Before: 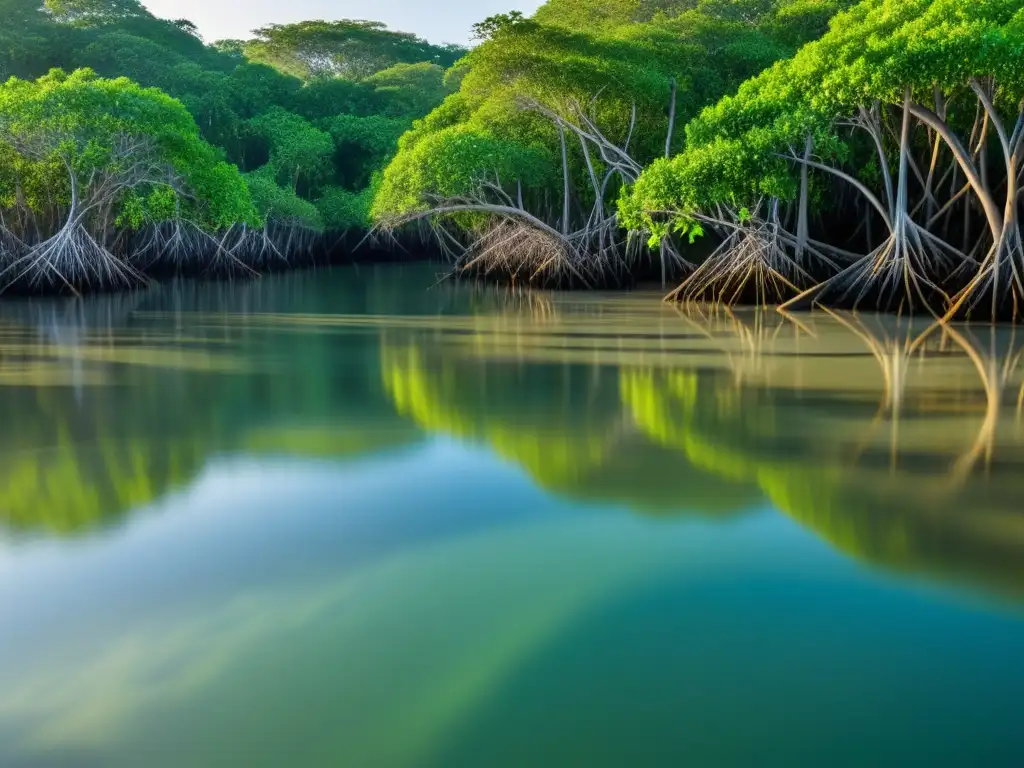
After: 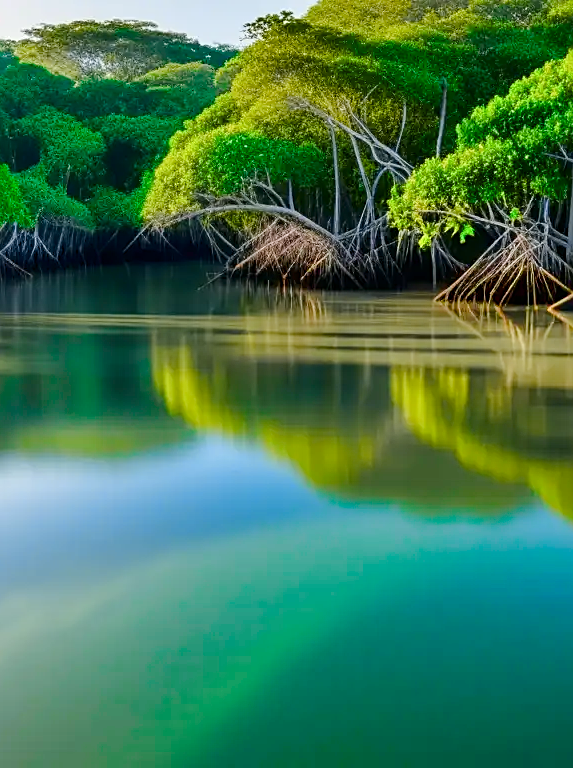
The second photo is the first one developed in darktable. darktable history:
tone curve: curves: ch0 [(0, 0) (0.105, 0.068) (0.181, 0.14) (0.28, 0.259) (0.384, 0.404) (0.485, 0.531) (0.638, 0.681) (0.87, 0.883) (1, 0.977)]; ch1 [(0, 0) (0.161, 0.092) (0.35, 0.33) (0.379, 0.401) (0.456, 0.469) (0.501, 0.499) (0.516, 0.524) (0.562, 0.569) (0.635, 0.646) (1, 1)]; ch2 [(0, 0) (0.371, 0.362) (0.437, 0.437) (0.5, 0.5) (0.53, 0.524) (0.56, 0.561) (0.622, 0.606) (1, 1)], color space Lab, independent channels, preserve colors none
crop and rotate: left 22.414%, right 21.578%
sharpen: on, module defaults
color balance rgb: perceptual saturation grading › global saturation 24.547%, perceptual saturation grading › highlights -23.976%, perceptual saturation grading › mid-tones 24.423%, perceptual saturation grading › shadows 39.954%
tone equalizer: edges refinement/feathering 500, mask exposure compensation -1.57 EV, preserve details no
